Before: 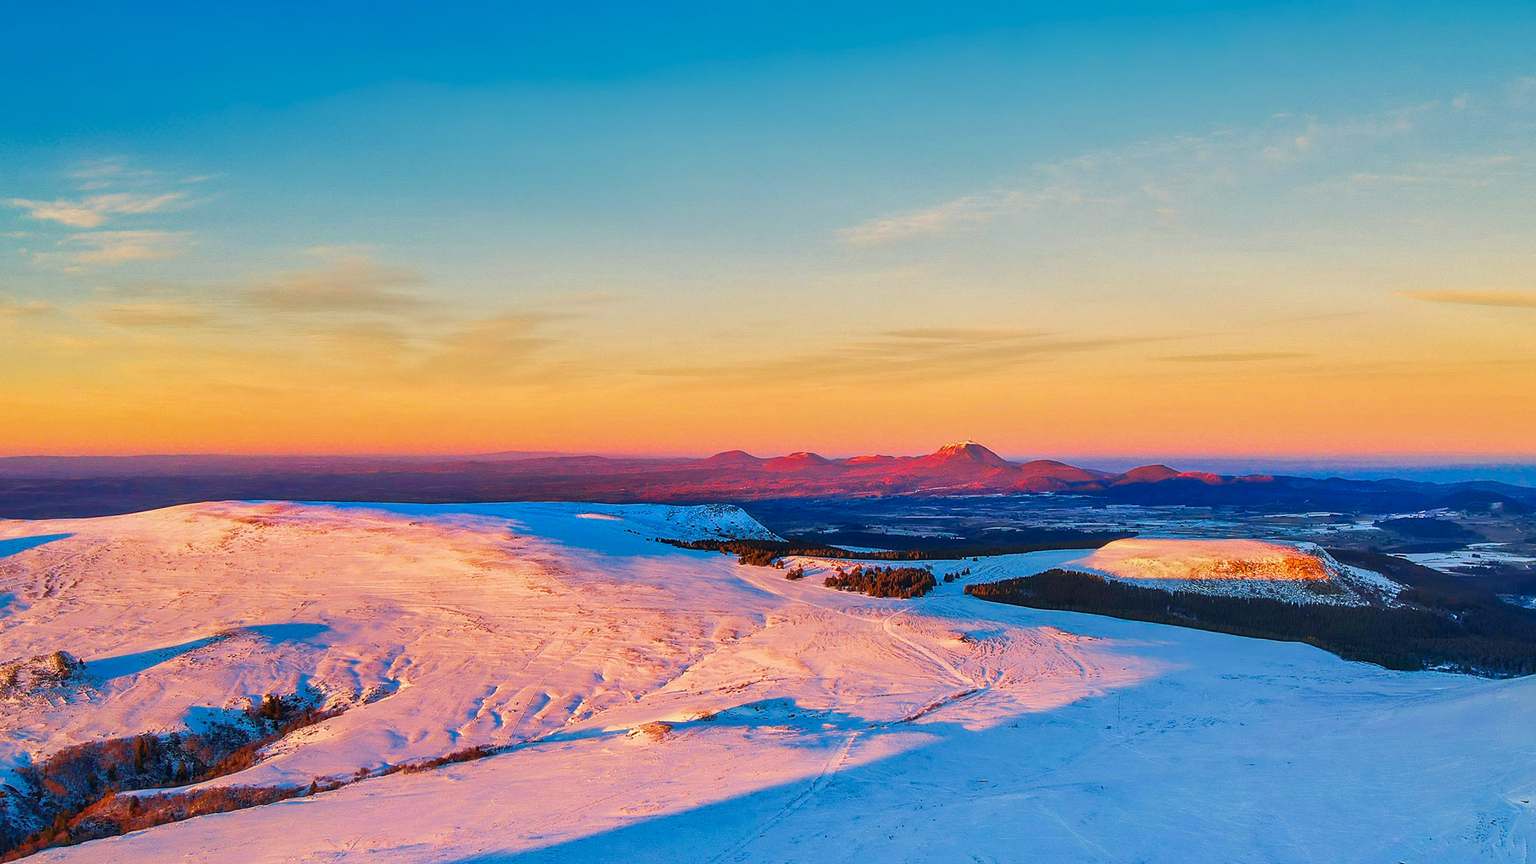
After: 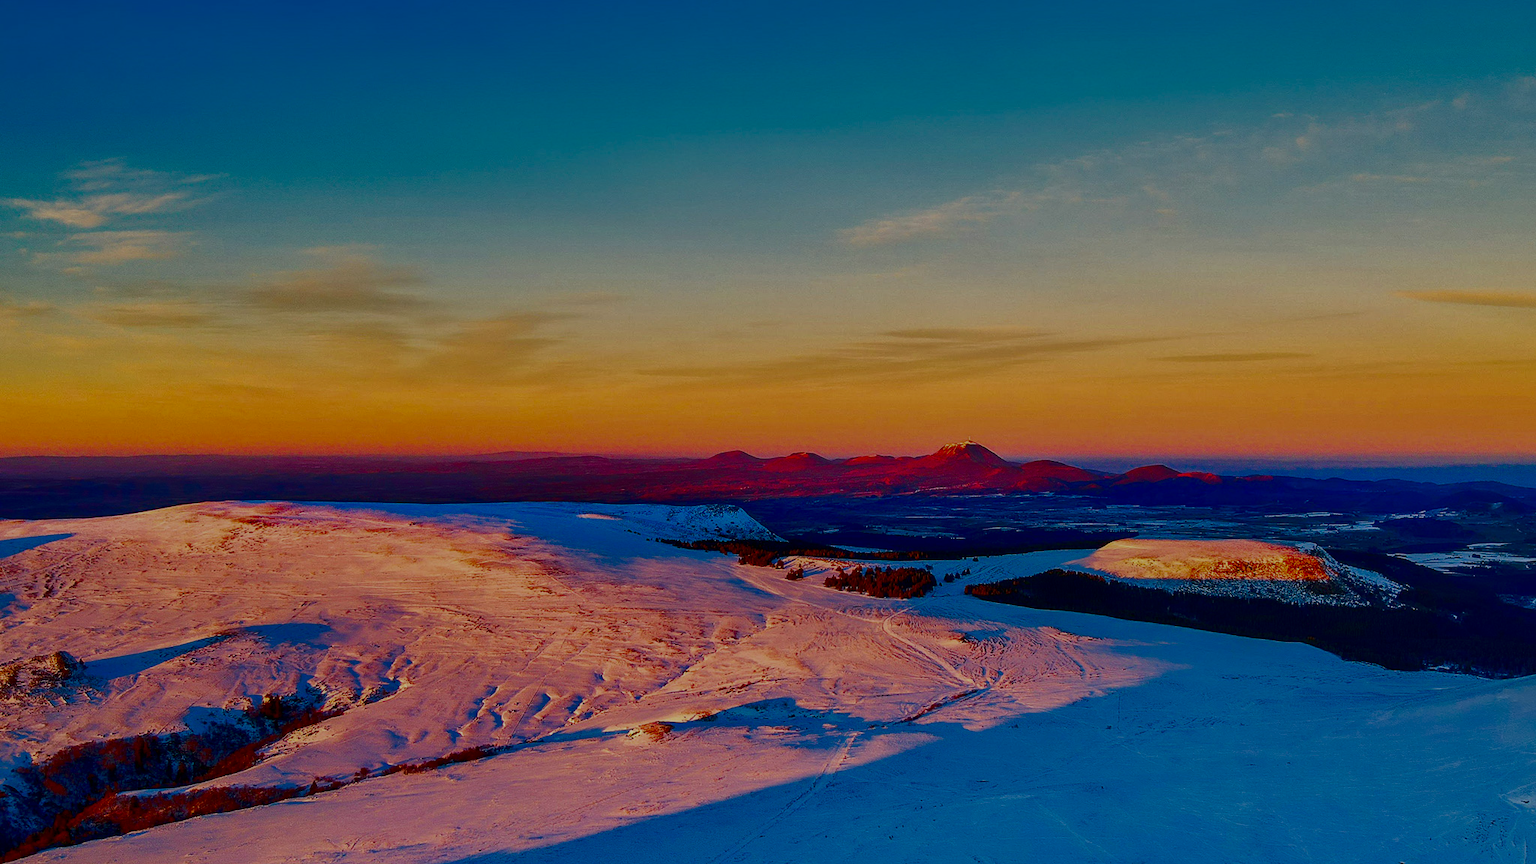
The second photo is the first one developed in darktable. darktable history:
contrast brightness saturation: contrast 0.134, brightness -0.237, saturation 0.145
exposure: black level correction 0.009, exposure -0.675 EV, compensate highlight preservation false
